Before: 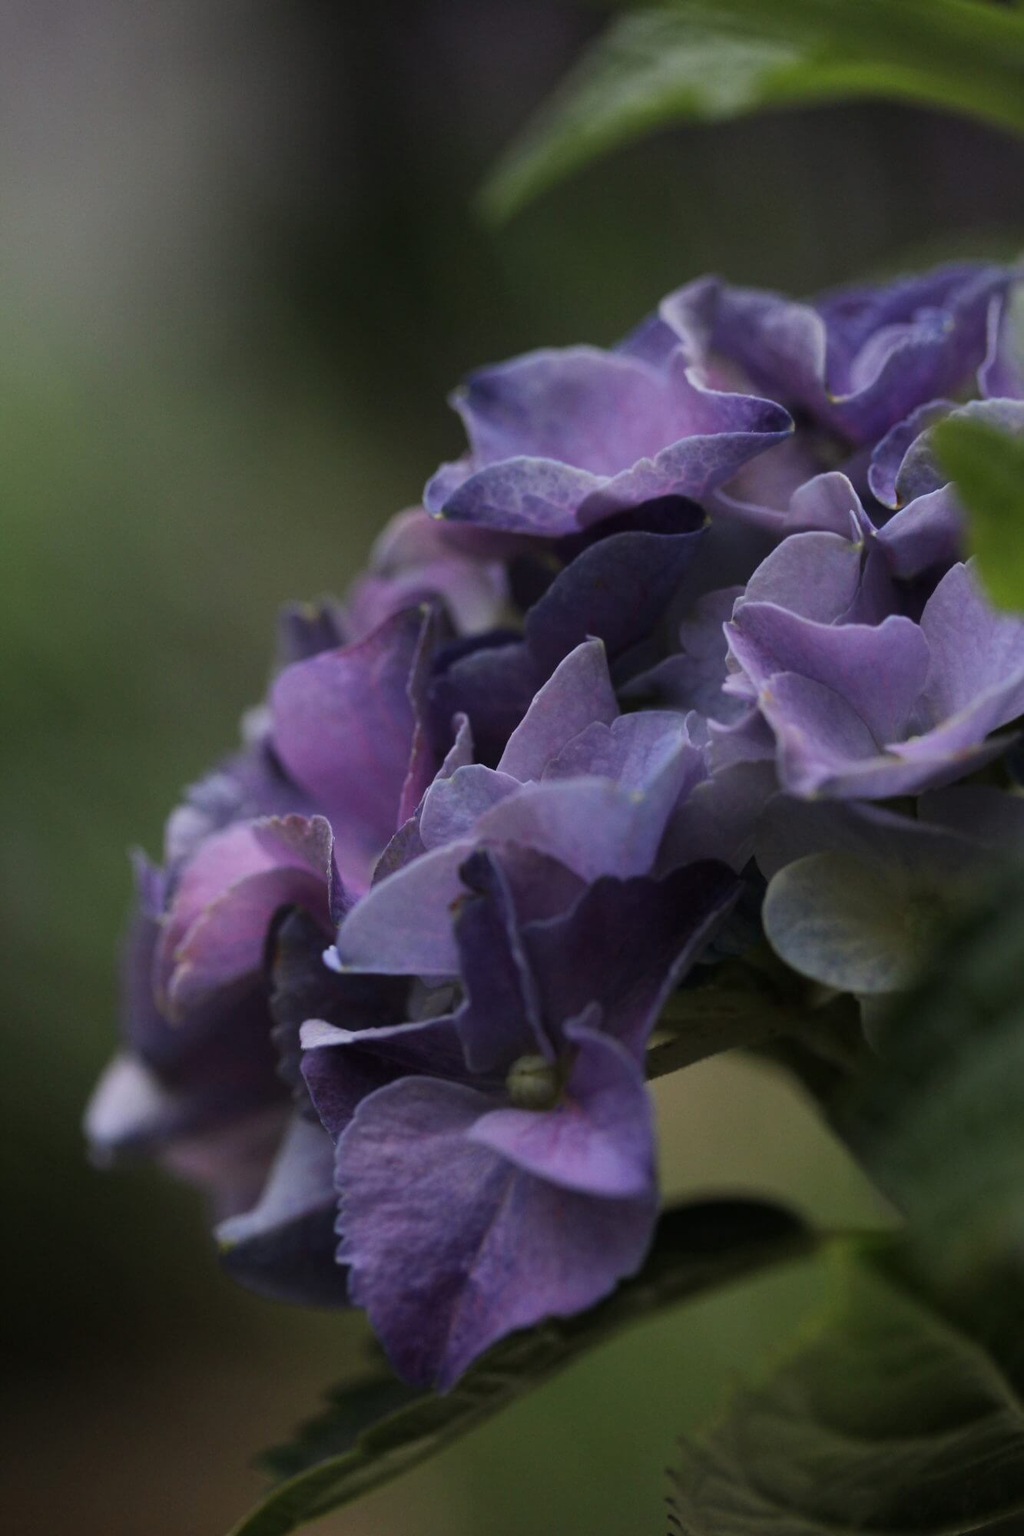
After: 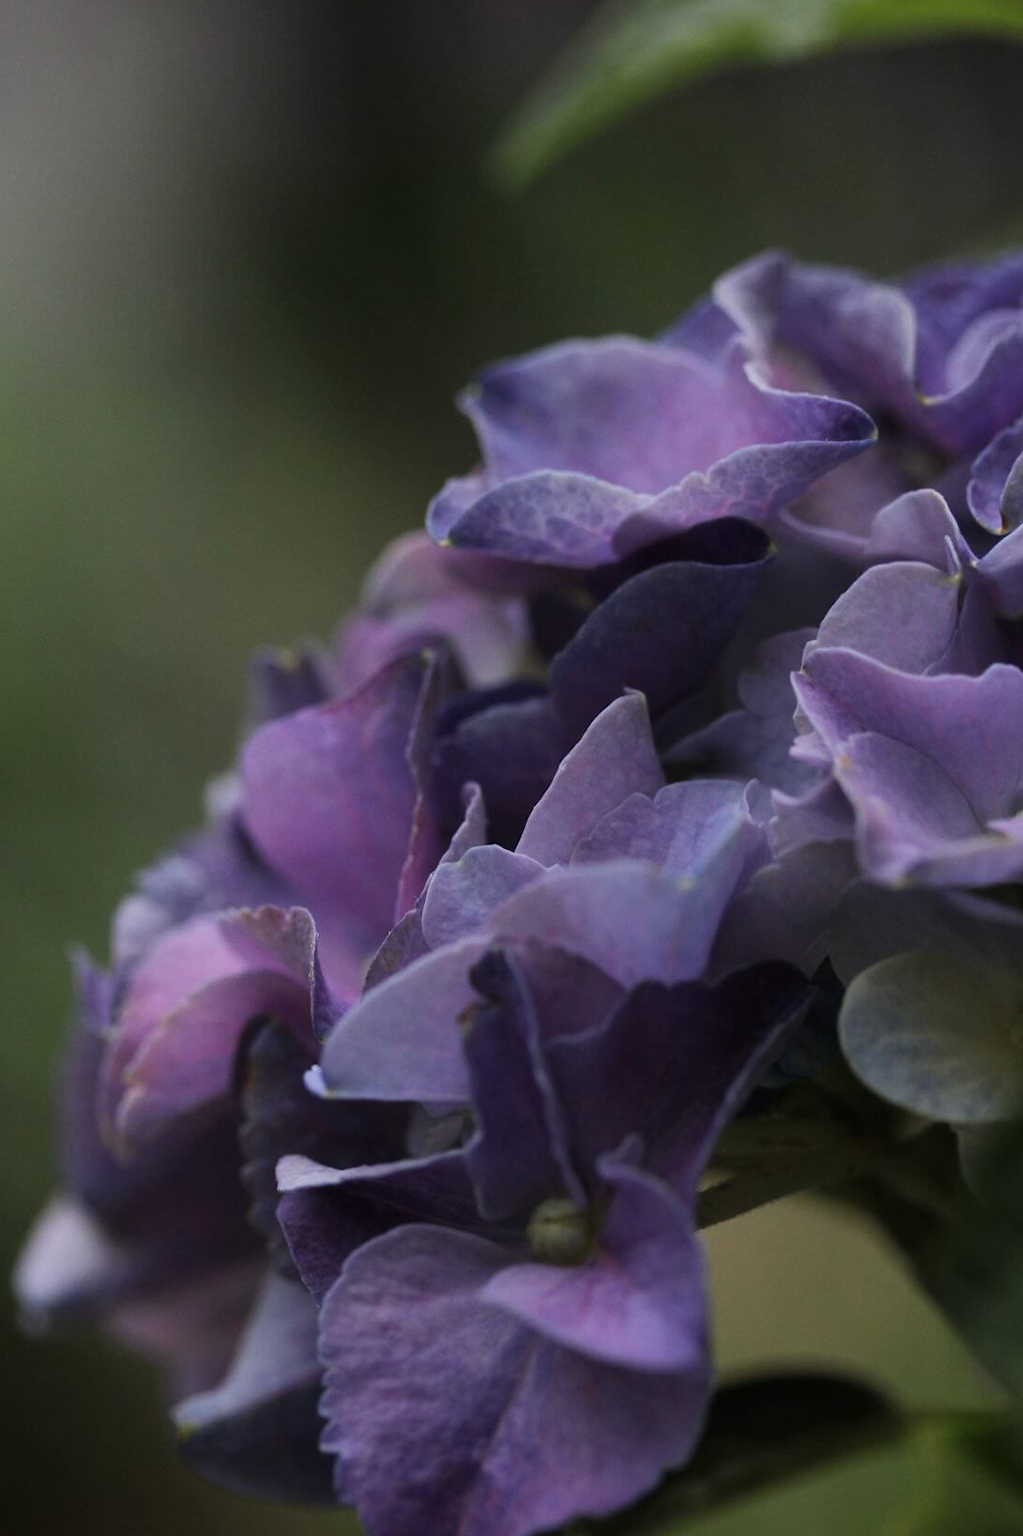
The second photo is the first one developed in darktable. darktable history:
crop and rotate: left 7.196%, top 4.574%, right 10.605%, bottom 13.178%
bloom: size 9%, threshold 100%, strength 7%
